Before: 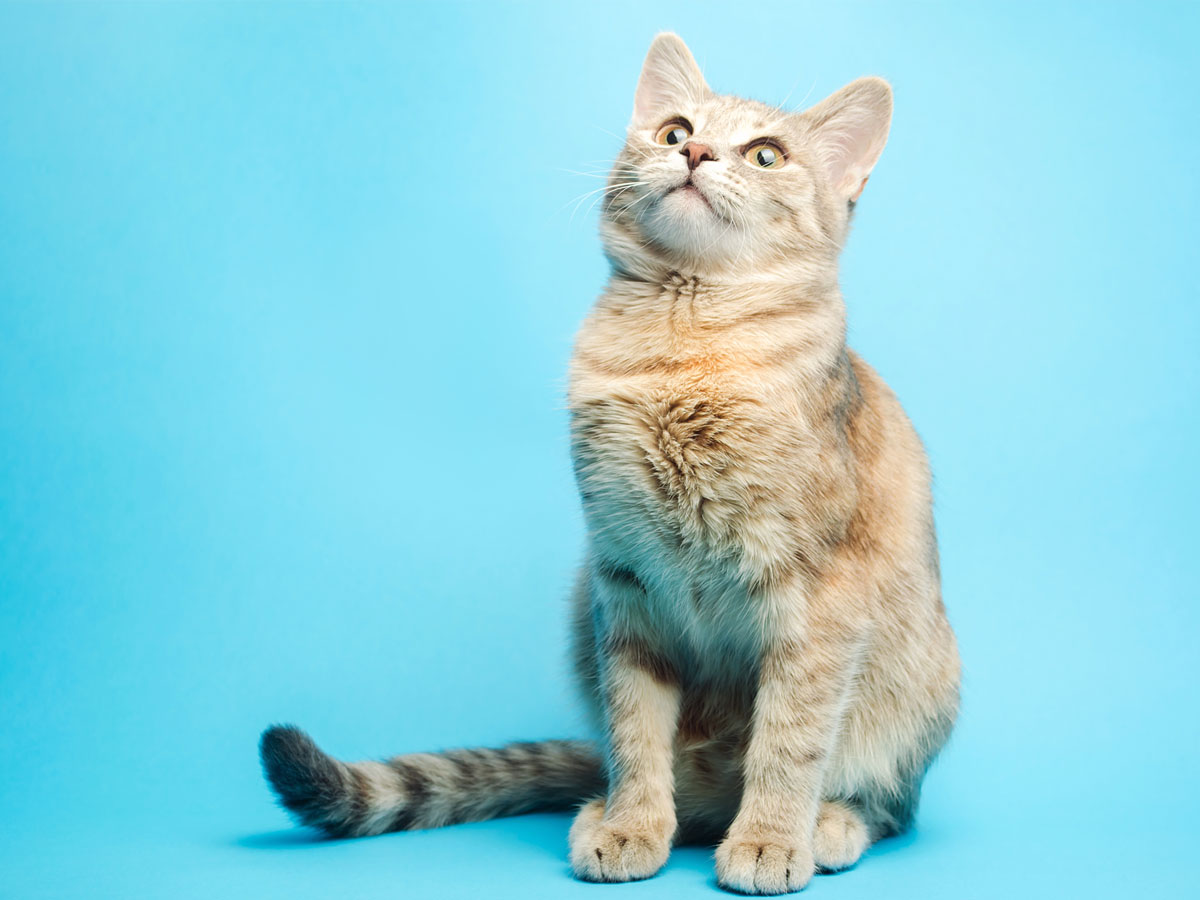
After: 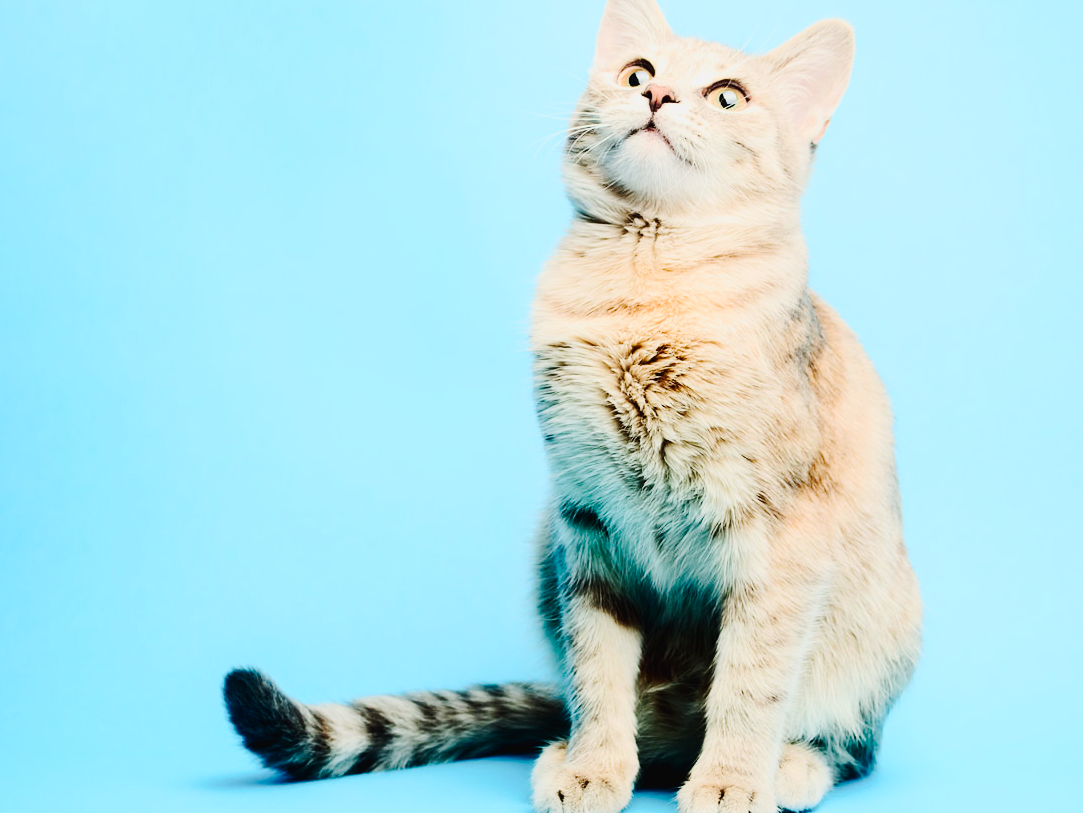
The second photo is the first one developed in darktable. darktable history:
crop: left 3.189%, top 6.476%, right 6.518%, bottom 3.183%
tone curve: curves: ch0 [(0, 0) (0.003, 0.019) (0.011, 0.02) (0.025, 0.019) (0.044, 0.027) (0.069, 0.038) (0.1, 0.056) (0.136, 0.089) (0.177, 0.137) (0.224, 0.187) (0.277, 0.259) (0.335, 0.343) (0.399, 0.437) (0.468, 0.532) (0.543, 0.613) (0.623, 0.685) (0.709, 0.752) (0.801, 0.822) (0.898, 0.9) (1, 1)], preserve colors none
filmic rgb: black relative exposure -7.65 EV, white relative exposure 4.56 EV, hardness 3.61
contrast brightness saturation: contrast 0.405, brightness 0.113, saturation 0.208
